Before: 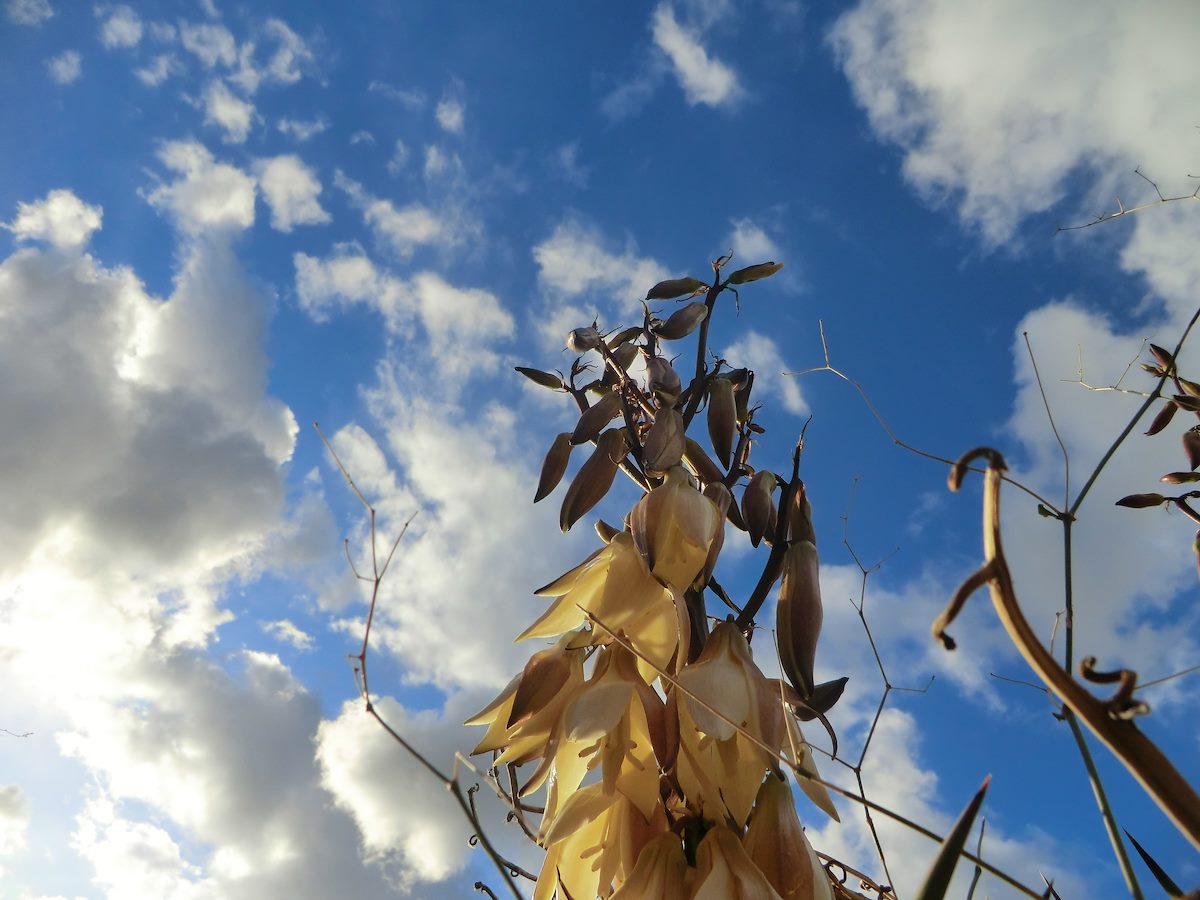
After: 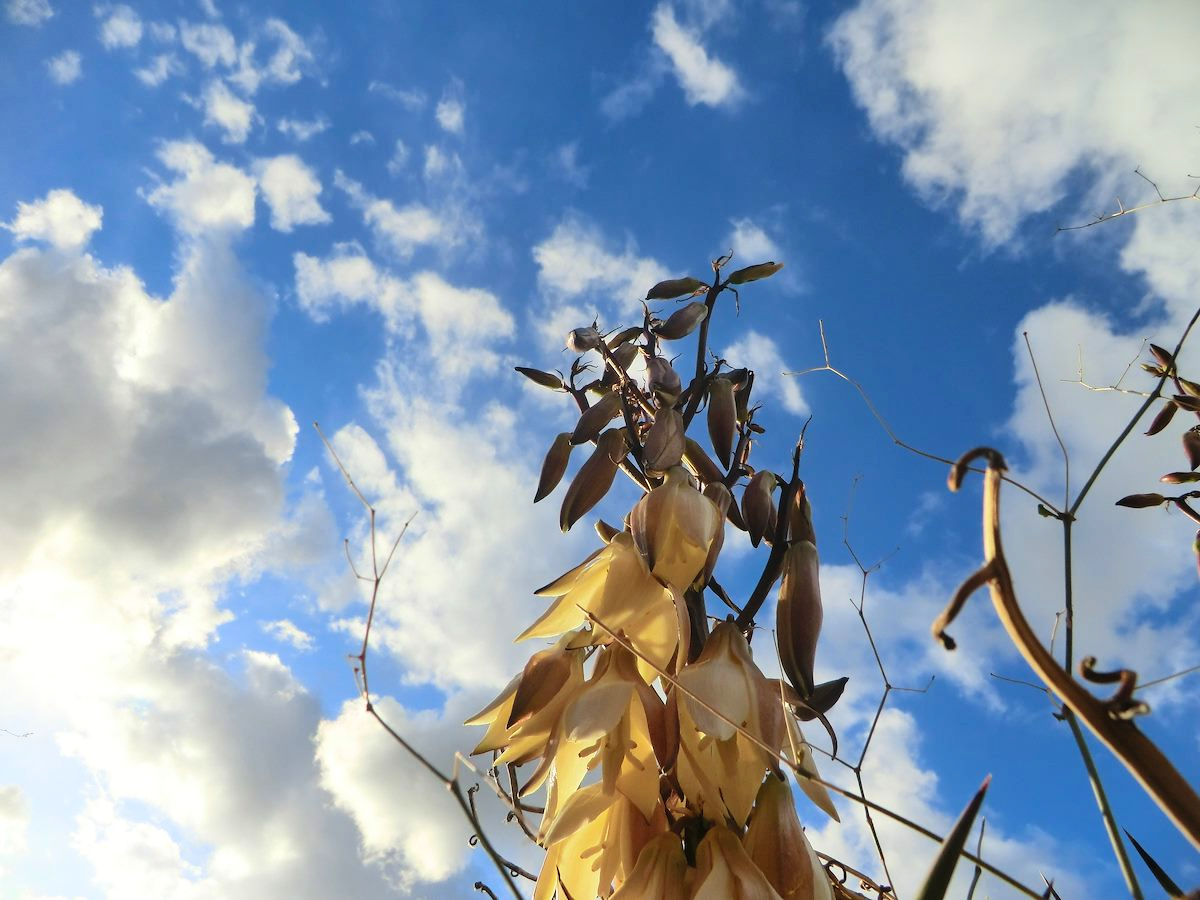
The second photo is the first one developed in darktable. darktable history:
contrast brightness saturation: contrast 0.197, brightness 0.153, saturation 0.135
